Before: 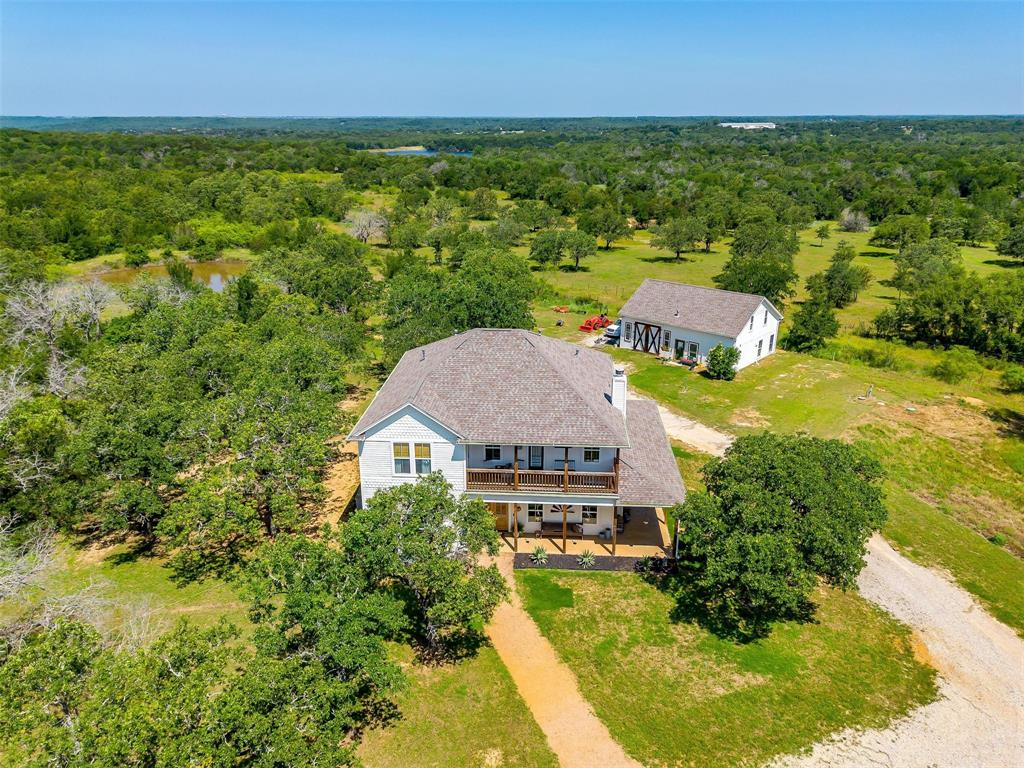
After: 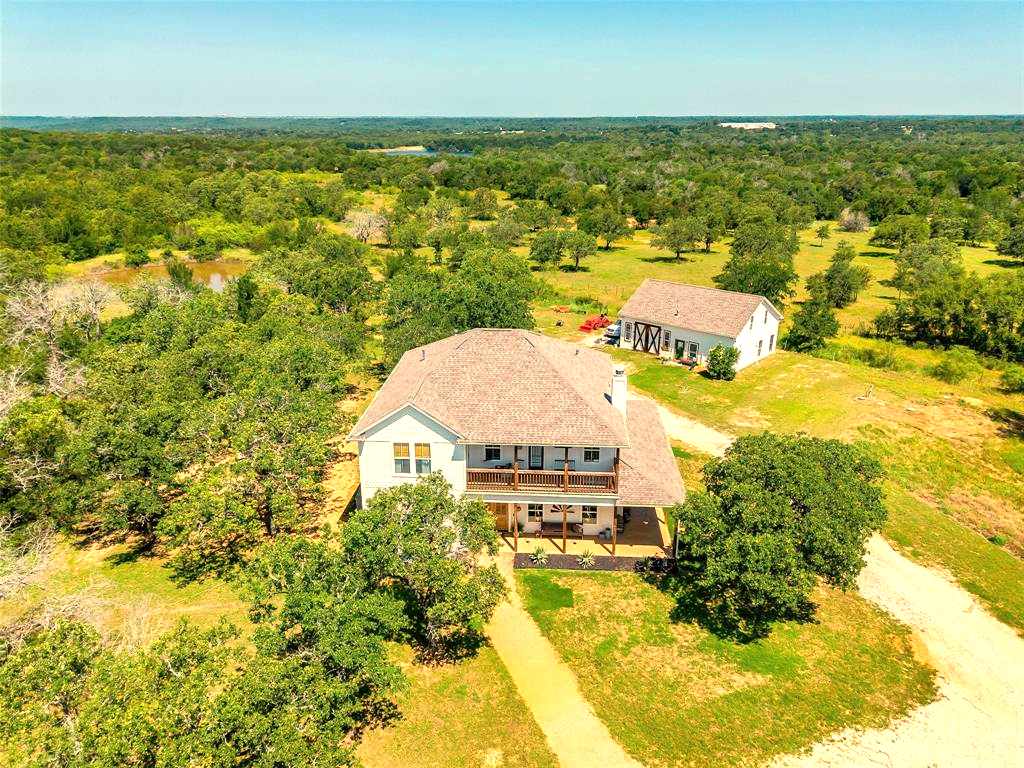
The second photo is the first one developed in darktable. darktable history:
white balance: red 1.123, blue 0.83
exposure: exposure 0.6 EV, compensate highlight preservation false
